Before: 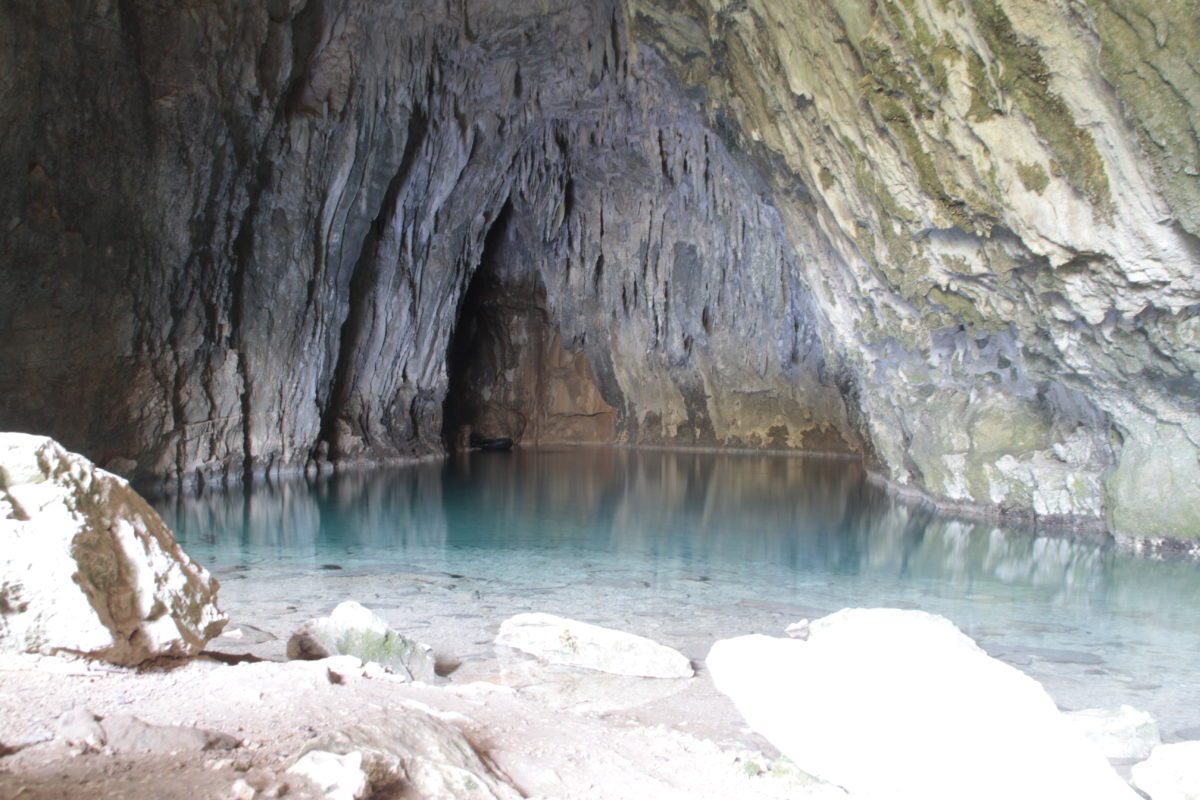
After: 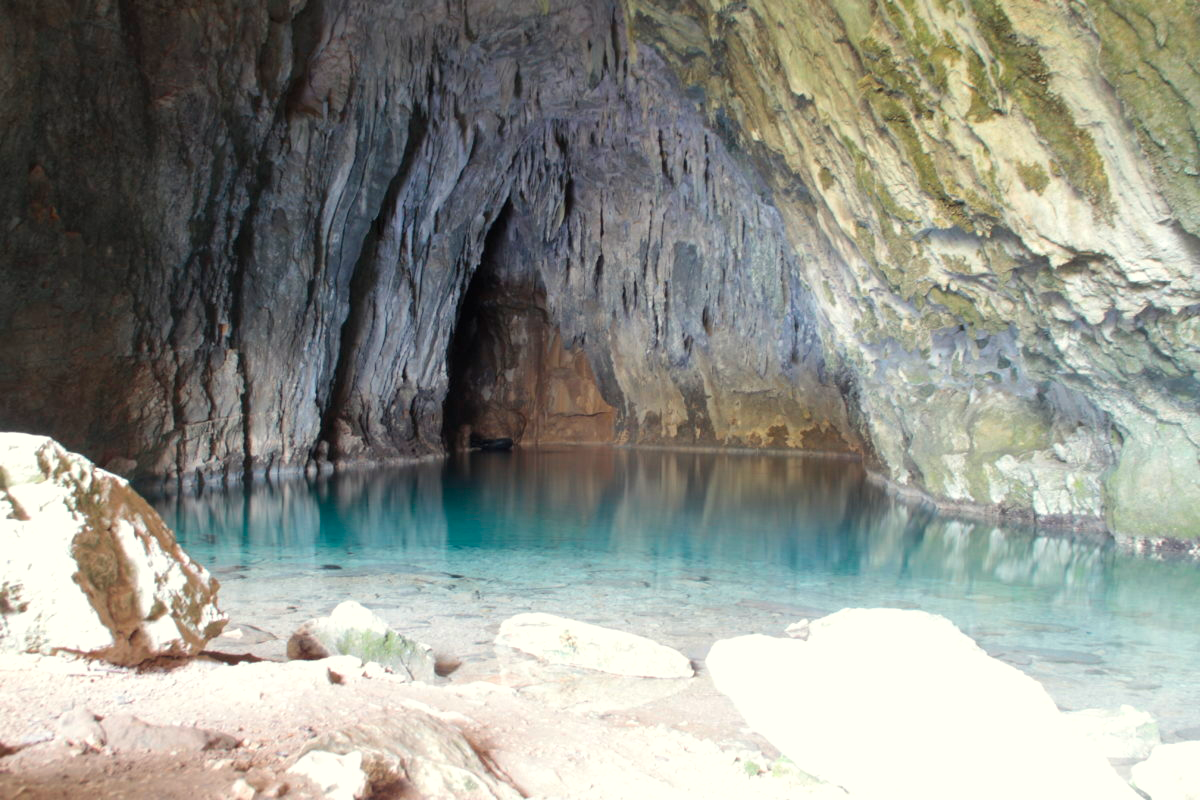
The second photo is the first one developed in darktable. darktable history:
color balance rgb: highlights gain › luminance 5.668%, highlights gain › chroma 2.493%, highlights gain › hue 92.59°, perceptual saturation grading › global saturation 19.631%
